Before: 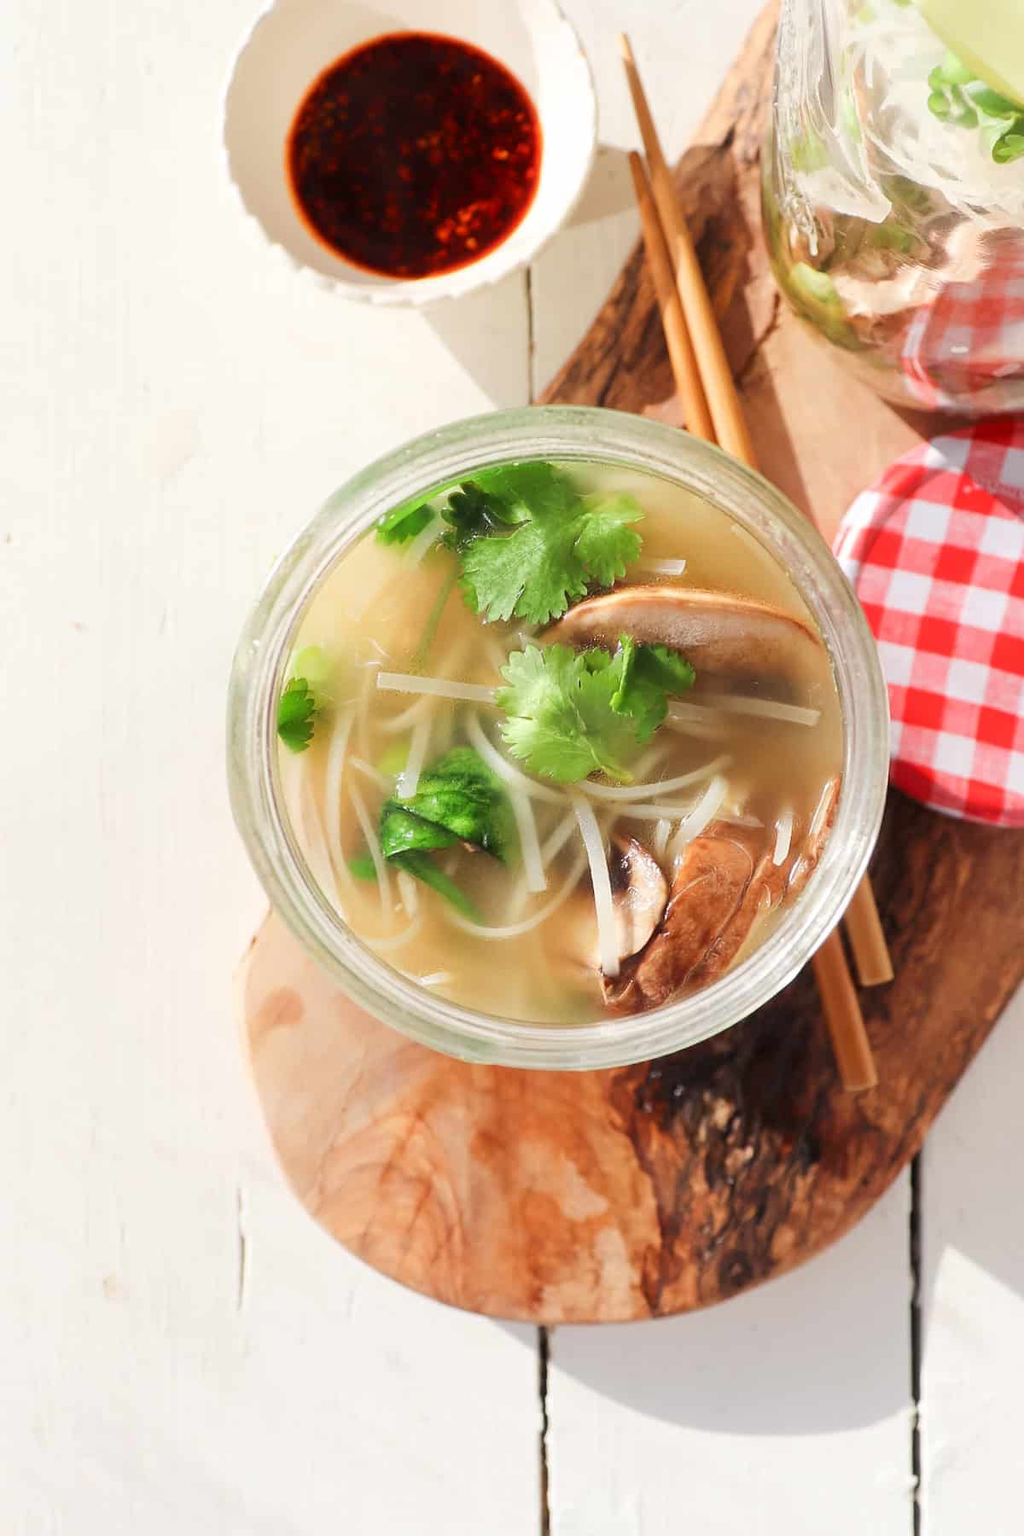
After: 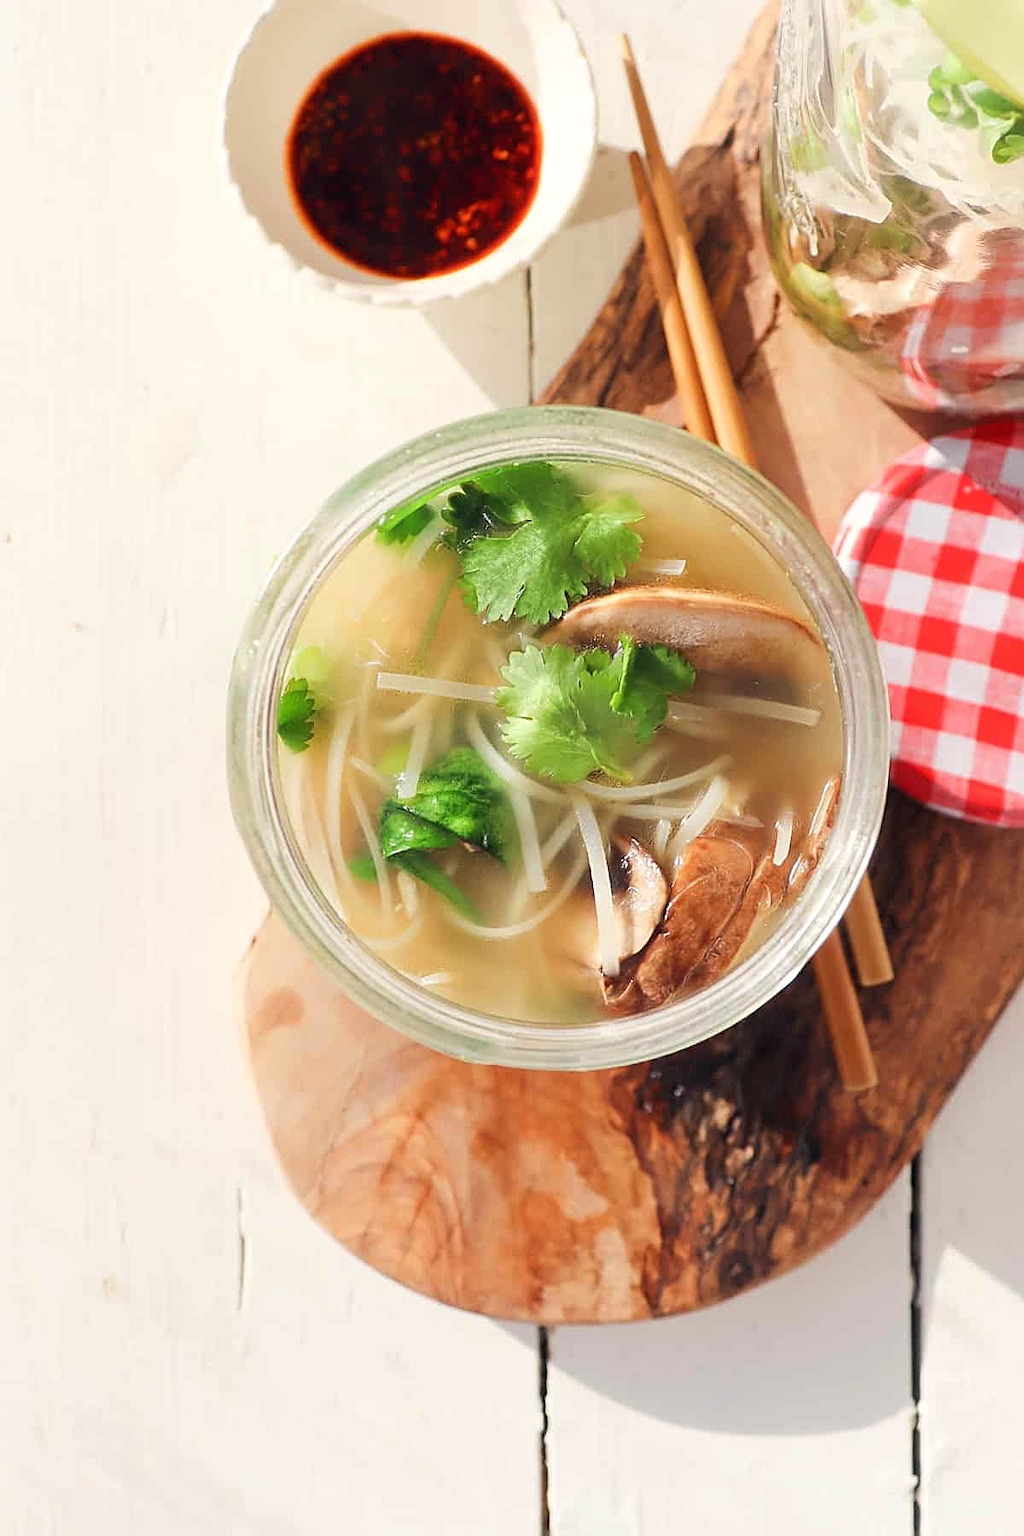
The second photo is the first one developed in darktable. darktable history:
color correction: highlights a* 0.487, highlights b* 2.7, shadows a* -1.13, shadows b* -4.44
sharpen: on, module defaults
